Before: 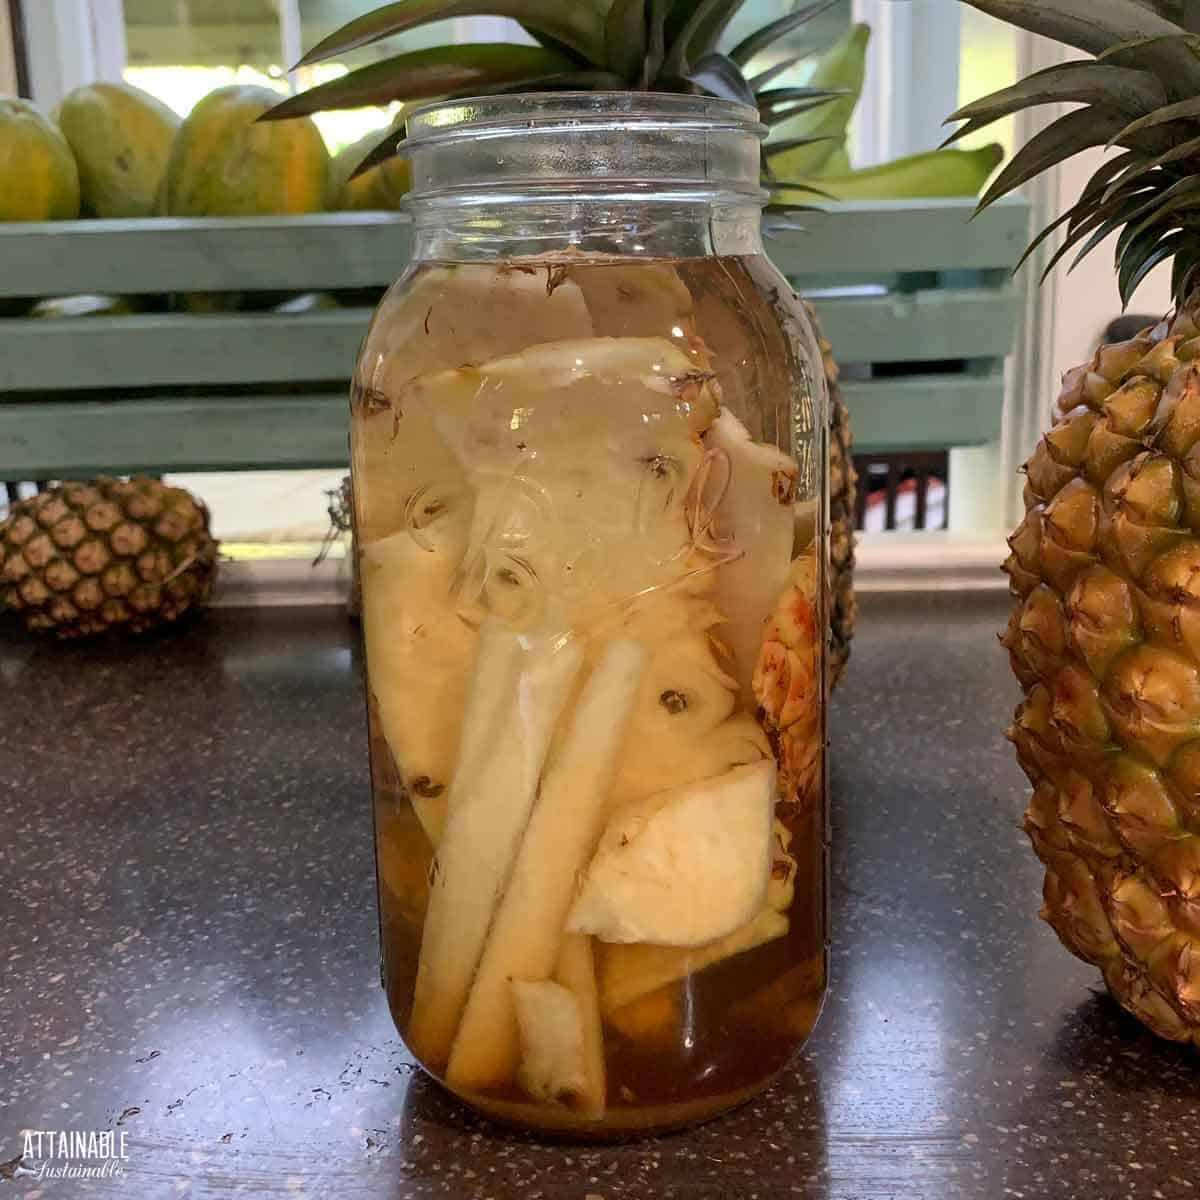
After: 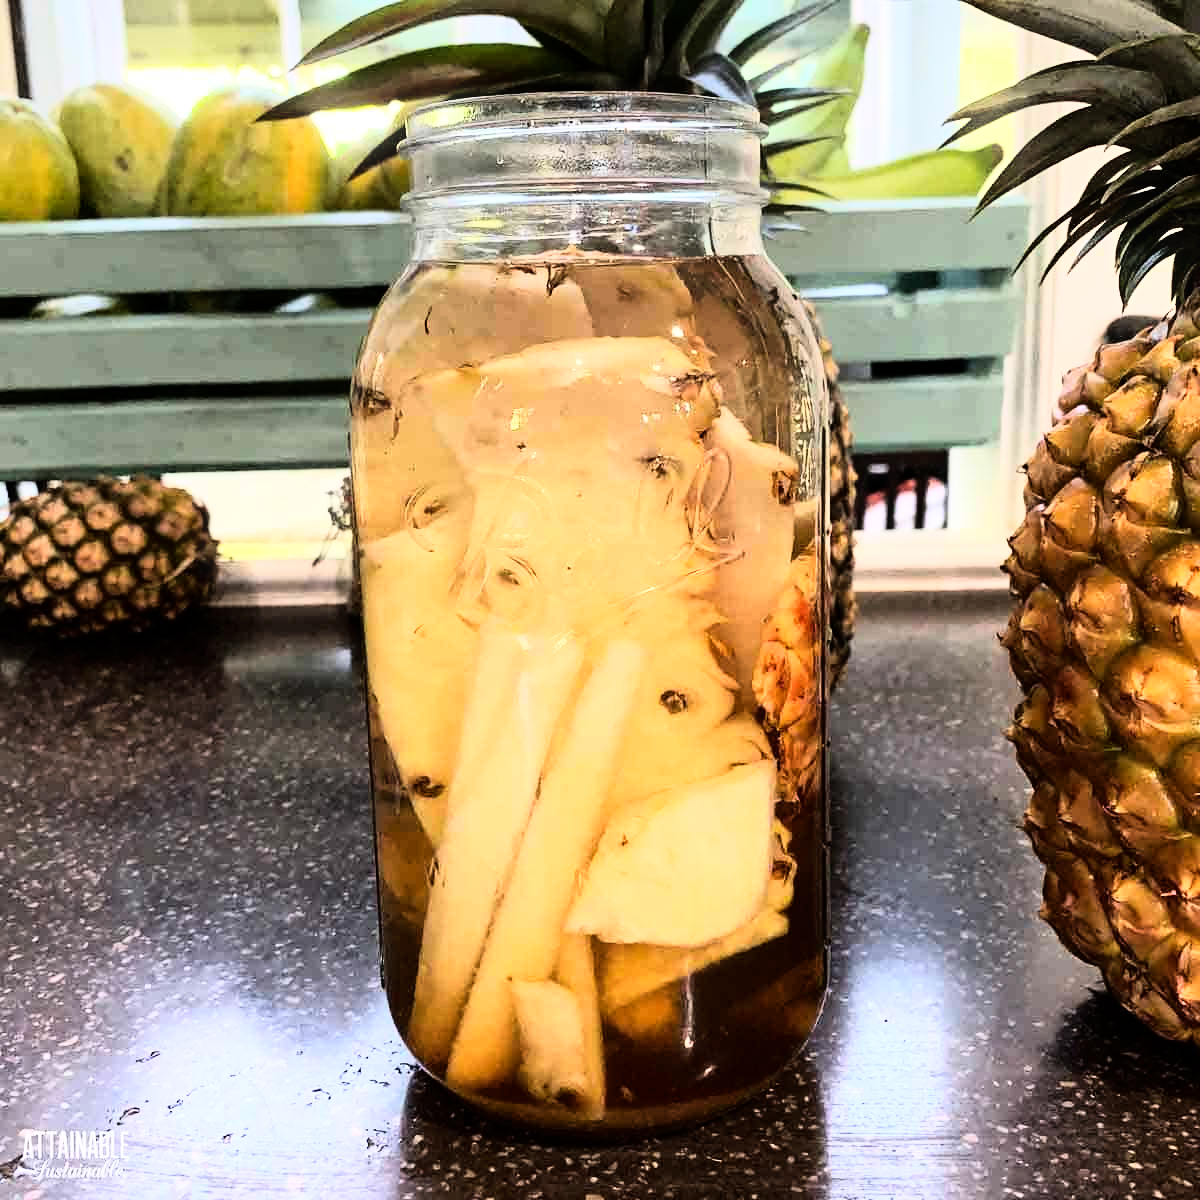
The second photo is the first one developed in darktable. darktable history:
rgb curve: curves: ch0 [(0, 0) (0.21, 0.15) (0.24, 0.21) (0.5, 0.75) (0.75, 0.96) (0.89, 0.99) (1, 1)]; ch1 [(0, 0.02) (0.21, 0.13) (0.25, 0.2) (0.5, 0.67) (0.75, 0.9) (0.89, 0.97) (1, 1)]; ch2 [(0, 0.02) (0.21, 0.13) (0.25, 0.2) (0.5, 0.67) (0.75, 0.9) (0.89, 0.97) (1, 1)], compensate middle gray true
bloom: size 3%, threshold 100%, strength 0%
